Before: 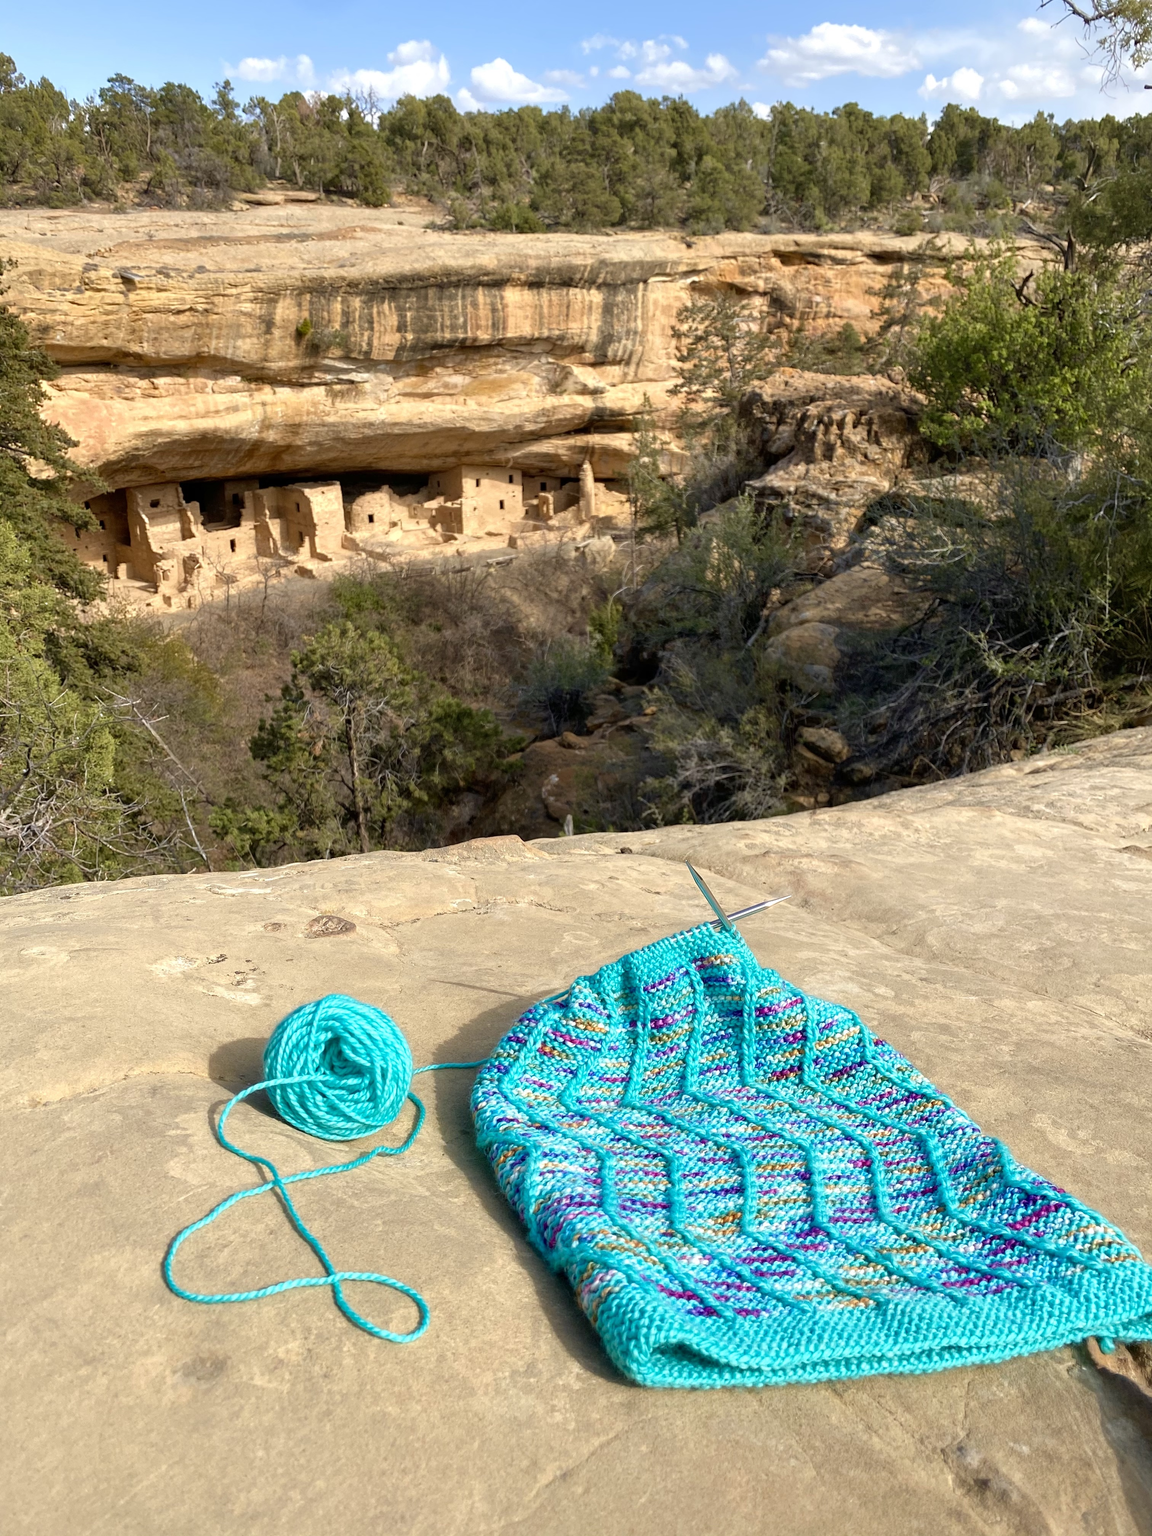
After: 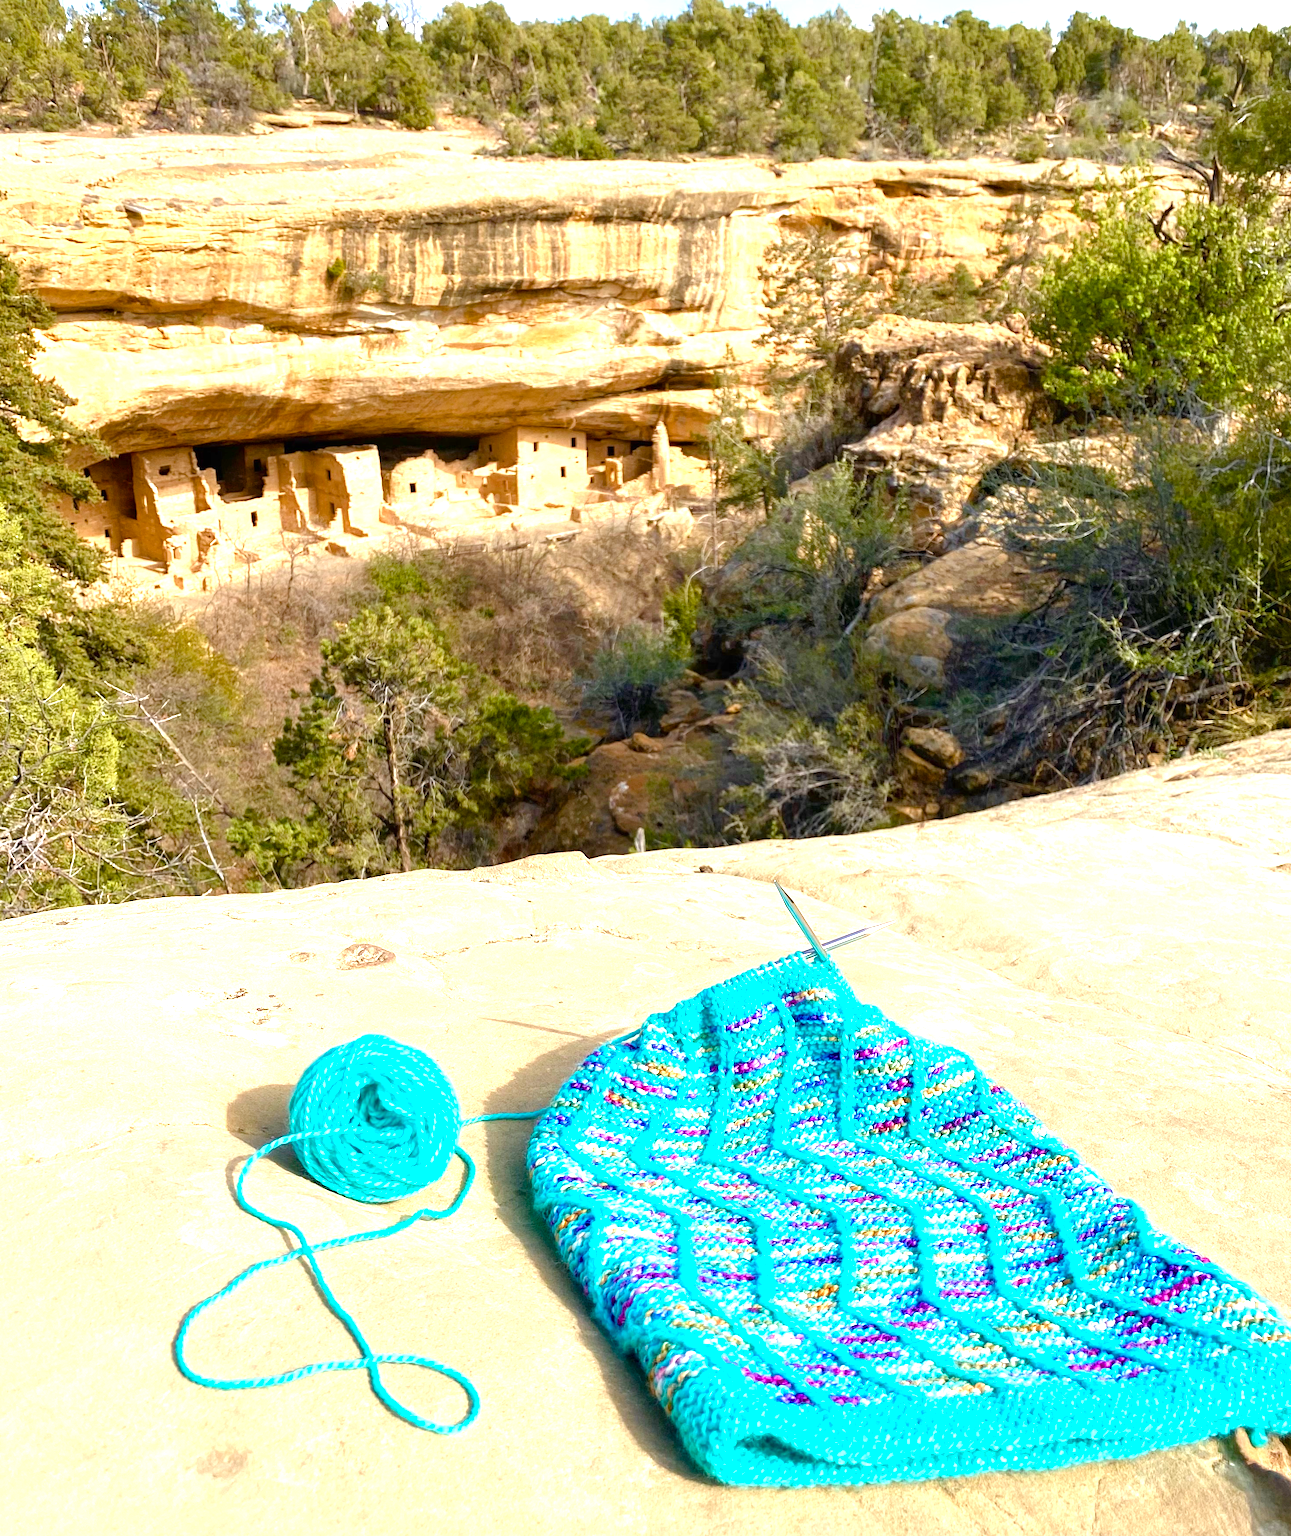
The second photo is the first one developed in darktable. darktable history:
crop: left 1.054%, top 6.132%, right 1.295%, bottom 6.808%
color balance rgb: perceptual saturation grading › global saturation 20%, perceptual saturation grading › highlights -25.892%, perceptual saturation grading › shadows 25.617%, global vibrance 20%
exposure: black level correction 0, exposure 1.2 EV, compensate highlight preservation false
